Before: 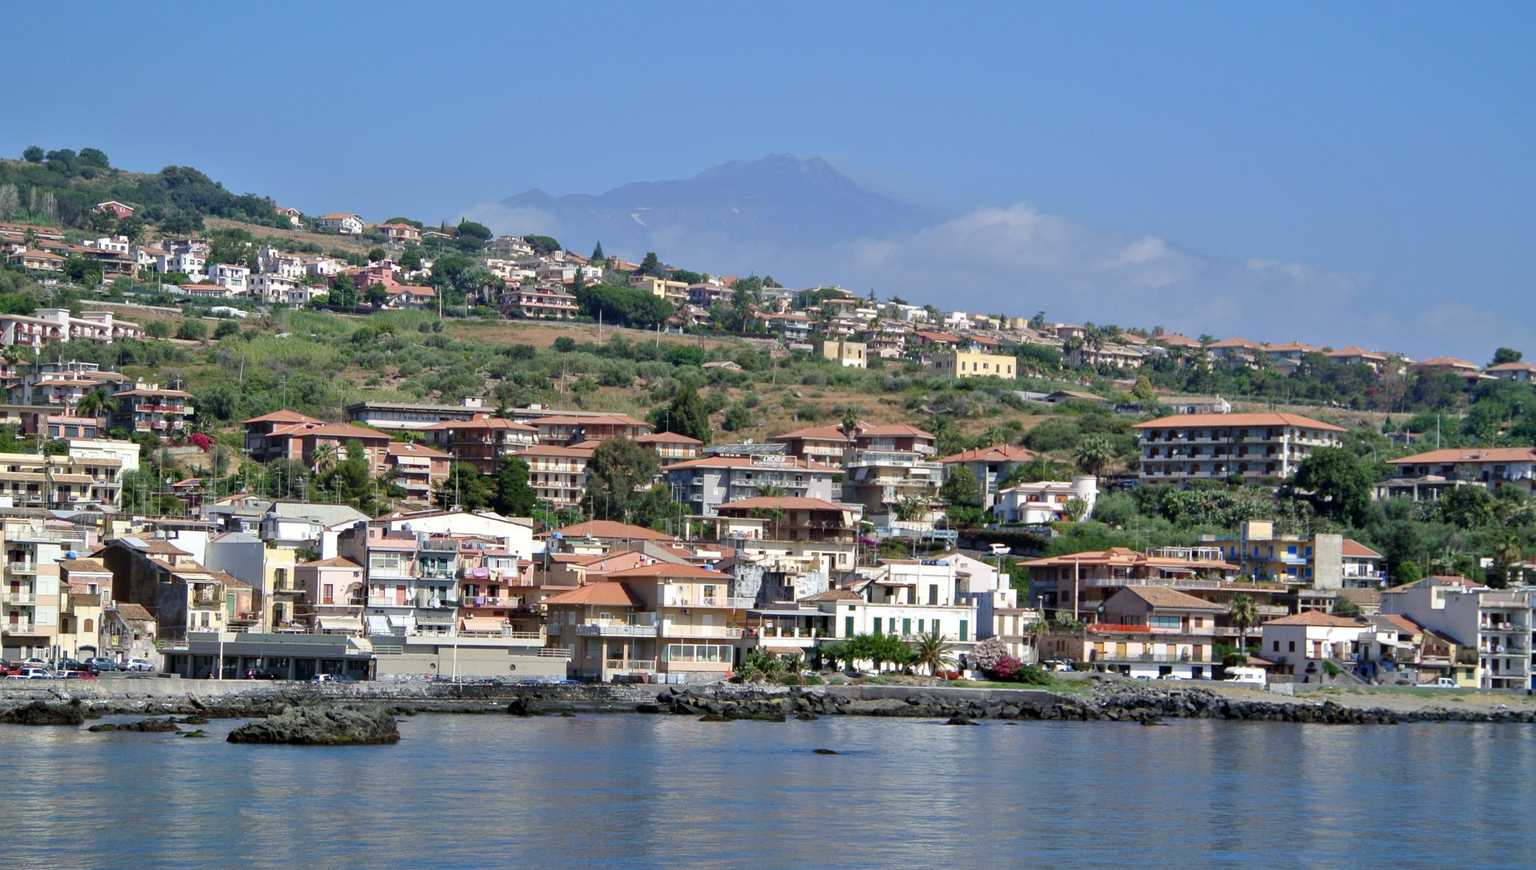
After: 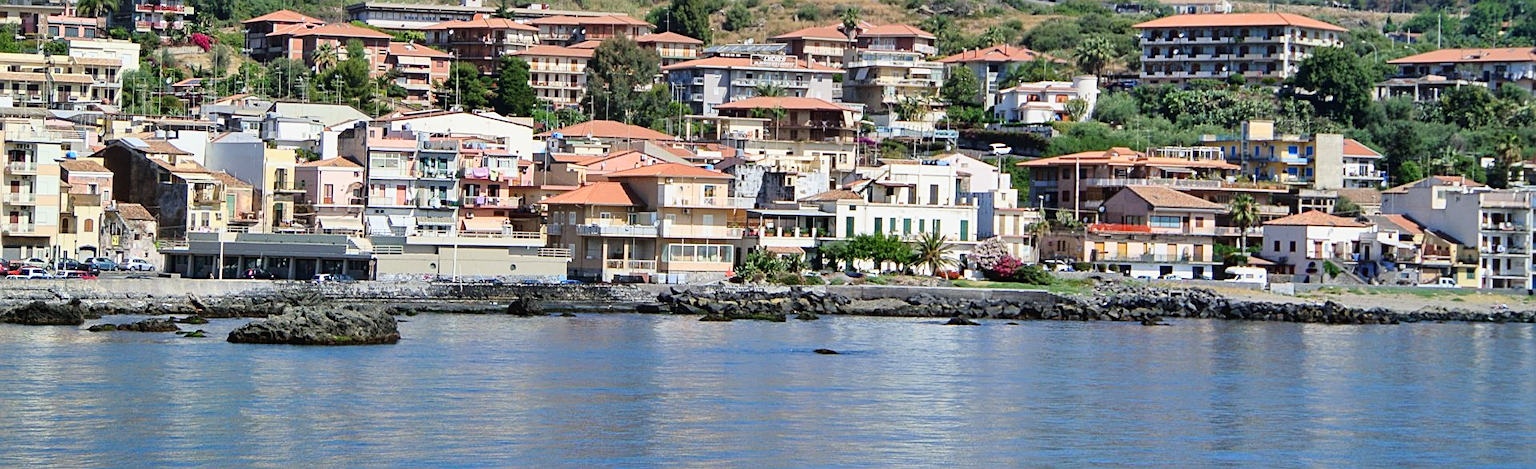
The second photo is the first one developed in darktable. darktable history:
tone curve: curves: ch0 [(0, 0.012) (0.144, 0.137) (0.326, 0.386) (0.489, 0.573) (0.656, 0.763) (0.849, 0.902) (1, 0.974)]; ch1 [(0, 0) (0.366, 0.367) (0.475, 0.453) (0.494, 0.493) (0.504, 0.497) (0.544, 0.579) (0.562, 0.619) (0.622, 0.694) (1, 1)]; ch2 [(0, 0) (0.333, 0.346) (0.375, 0.375) (0.424, 0.43) (0.476, 0.492) (0.502, 0.503) (0.533, 0.541) (0.572, 0.615) (0.605, 0.656) (0.641, 0.709) (1, 1)], color space Lab, linked channels, preserve colors none
crop and rotate: top 46.045%, right 0.05%
sharpen: on, module defaults
contrast equalizer: y [[0.5, 0.5, 0.468, 0.5, 0.5, 0.5], [0.5 ×6], [0.5 ×6], [0 ×6], [0 ×6]]
